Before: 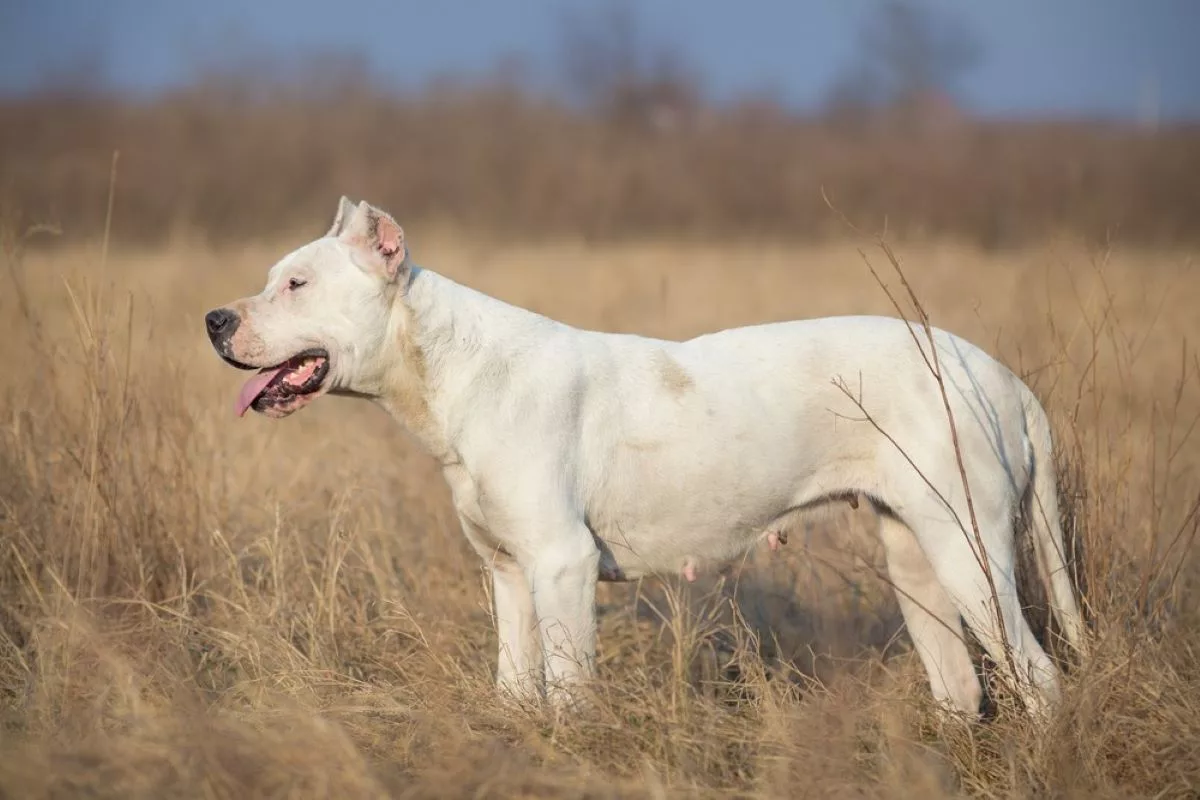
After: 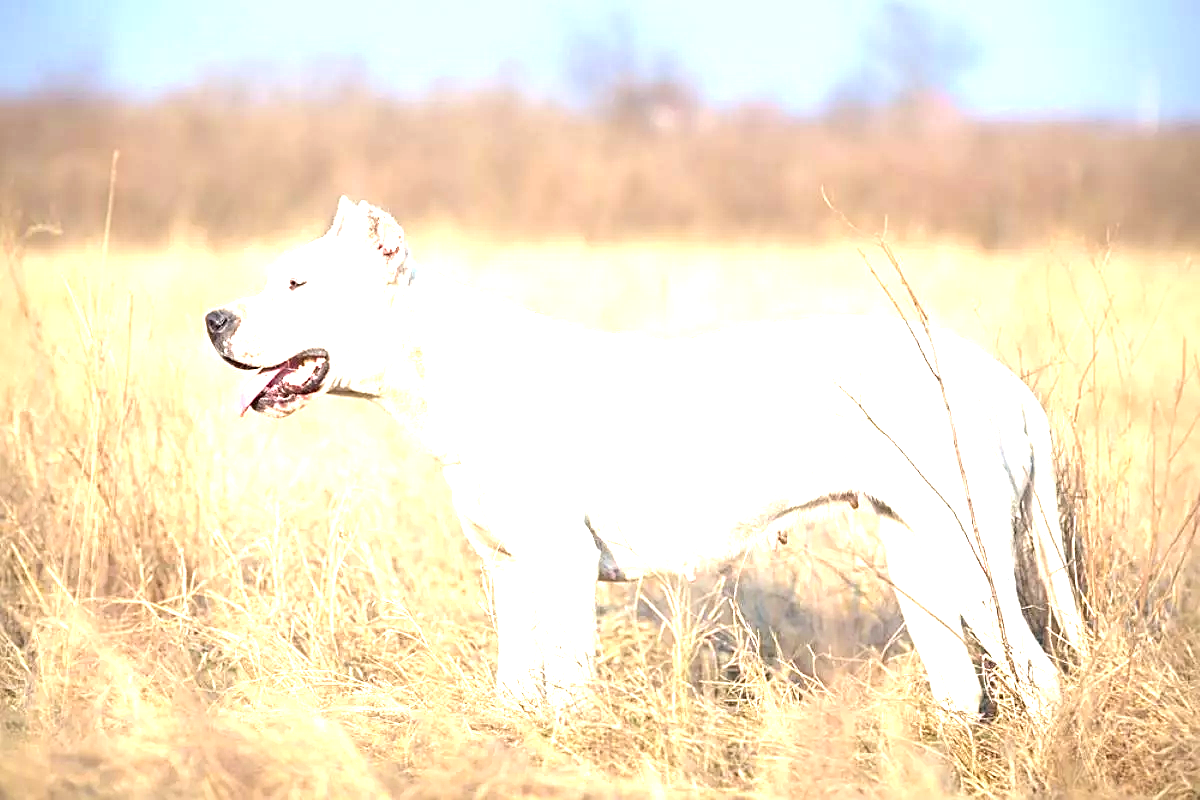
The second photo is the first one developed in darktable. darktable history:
sharpen: on, module defaults
exposure: black level correction 0, exposure 2.099 EV, compensate exposure bias true, compensate highlight preservation false
